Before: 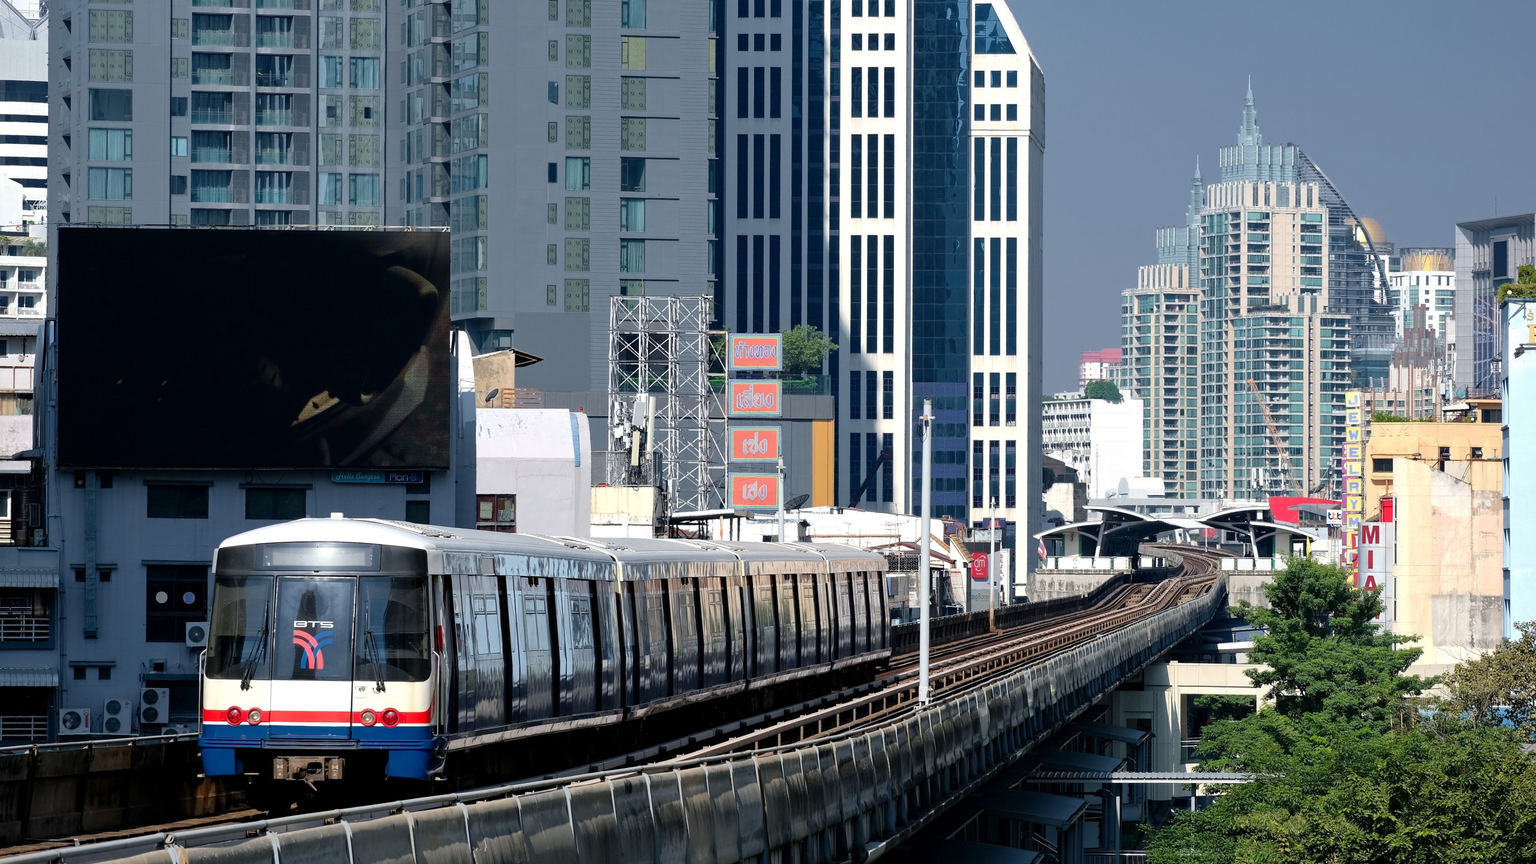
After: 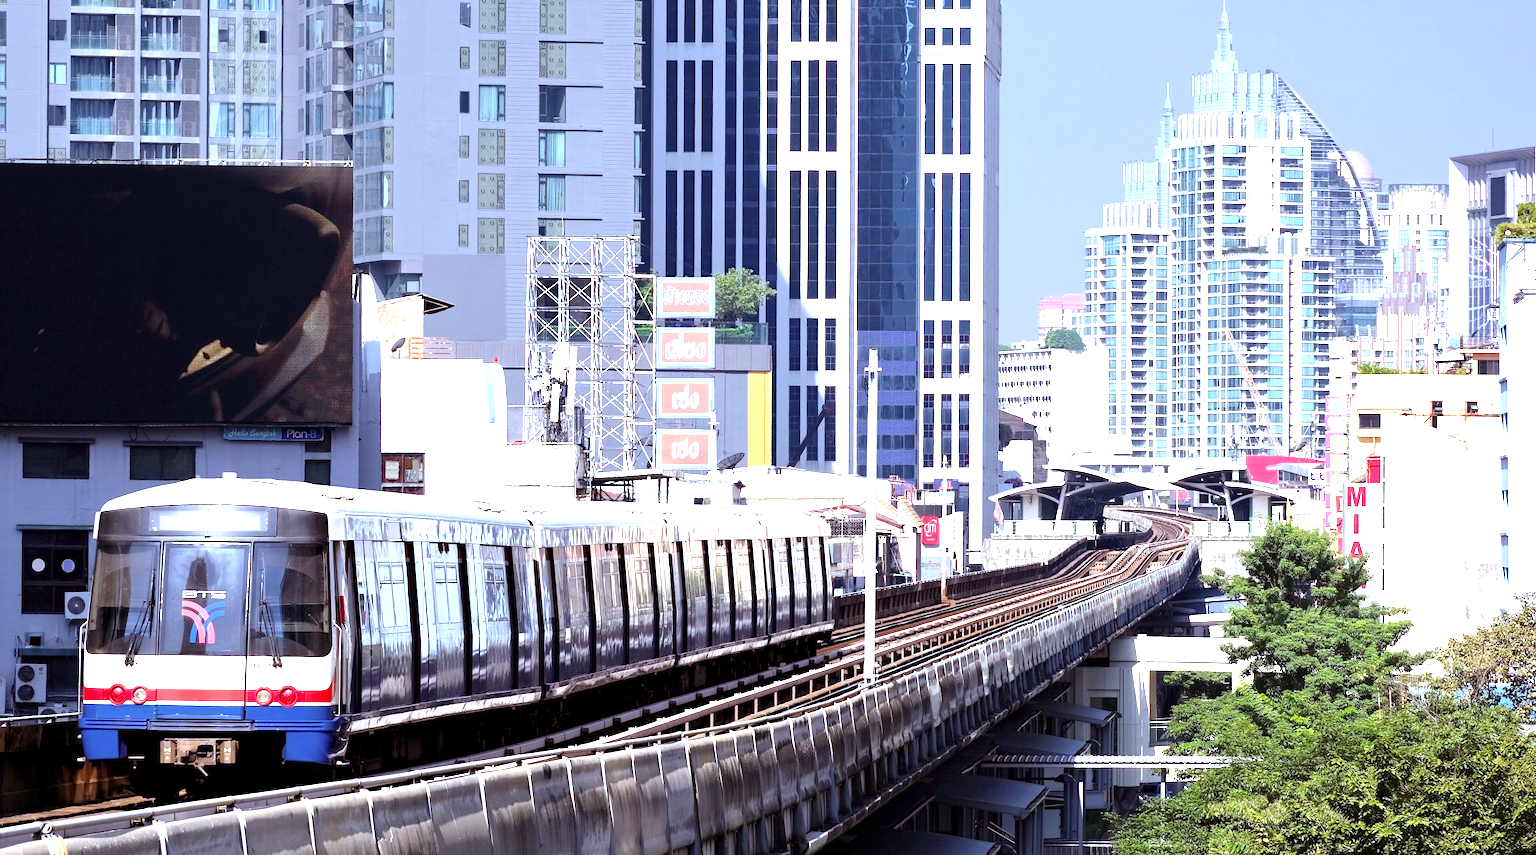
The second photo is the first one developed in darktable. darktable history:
crop and rotate: left 8.262%, top 9.226%
white balance: red 0.924, blue 1.095
exposure: exposure 1 EV, compensate highlight preservation false
rgb levels: mode RGB, independent channels, levels [[0, 0.474, 1], [0, 0.5, 1], [0, 0.5, 1]]
levels: levels [0, 0.43, 0.859]
